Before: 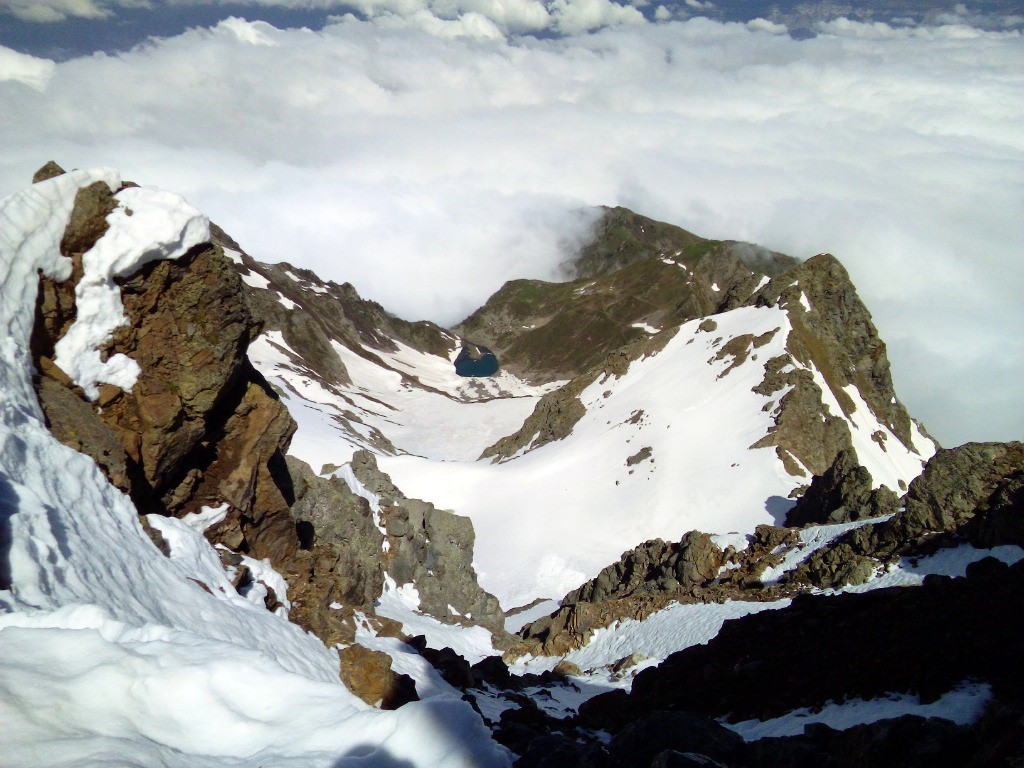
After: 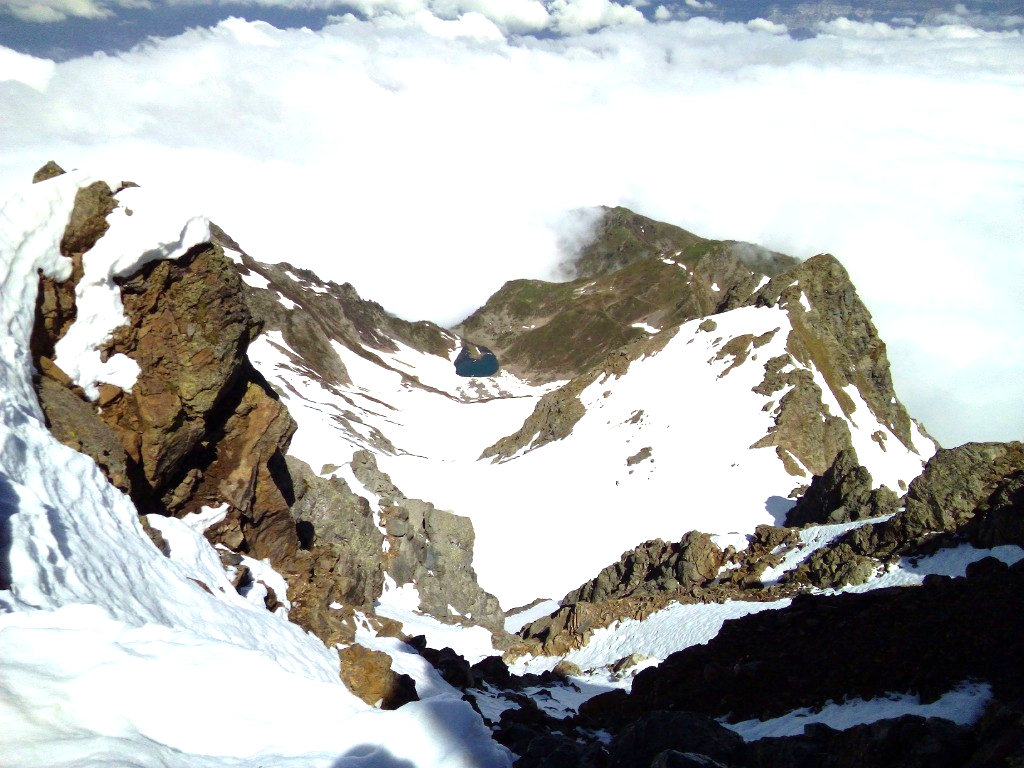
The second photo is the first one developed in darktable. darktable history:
exposure: black level correction 0, exposure 0.698 EV, compensate exposure bias true, compensate highlight preservation false
